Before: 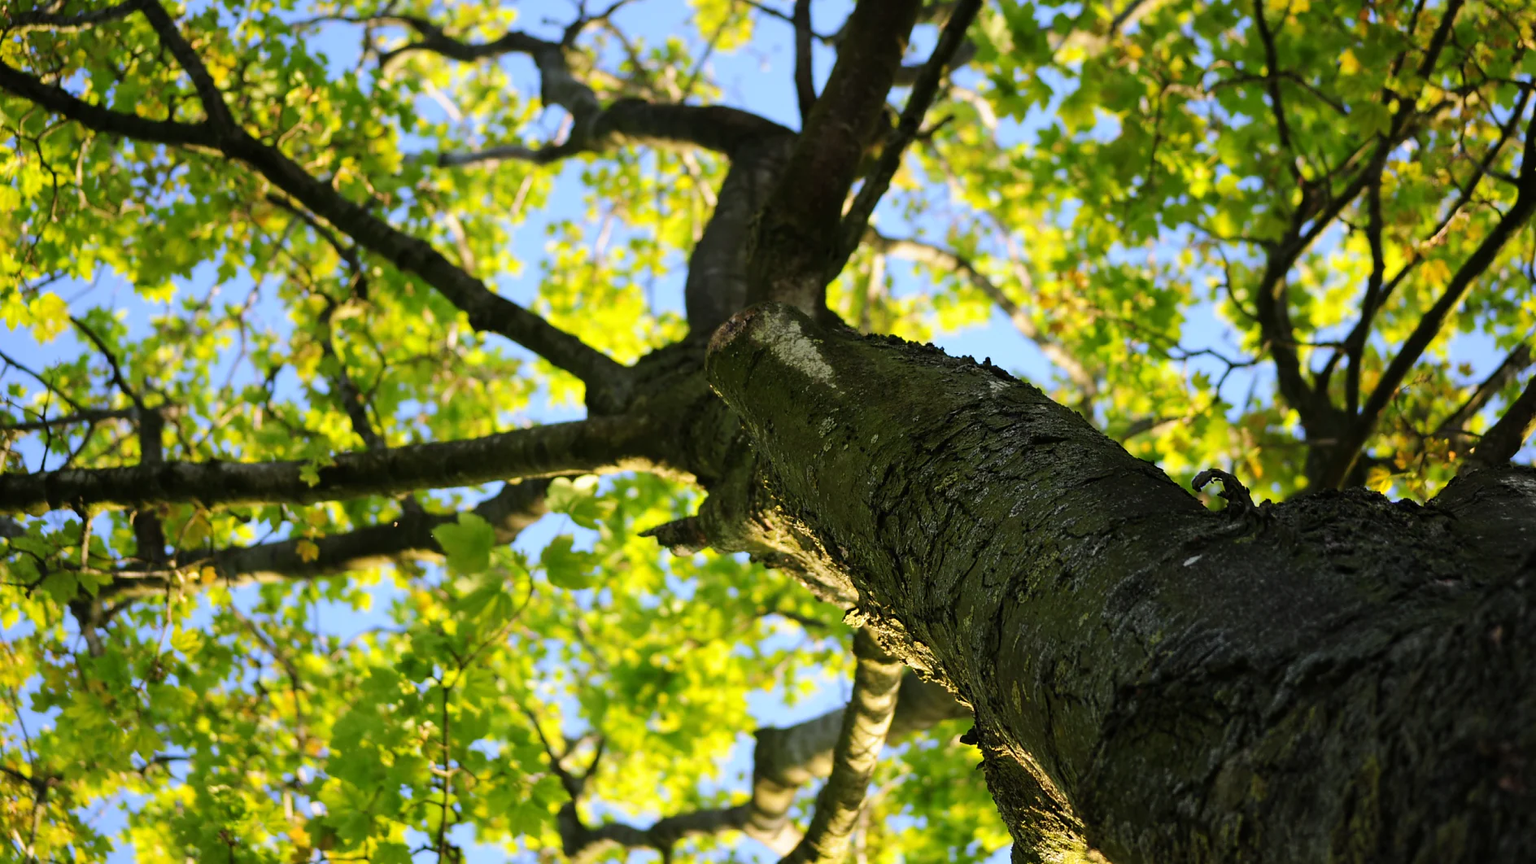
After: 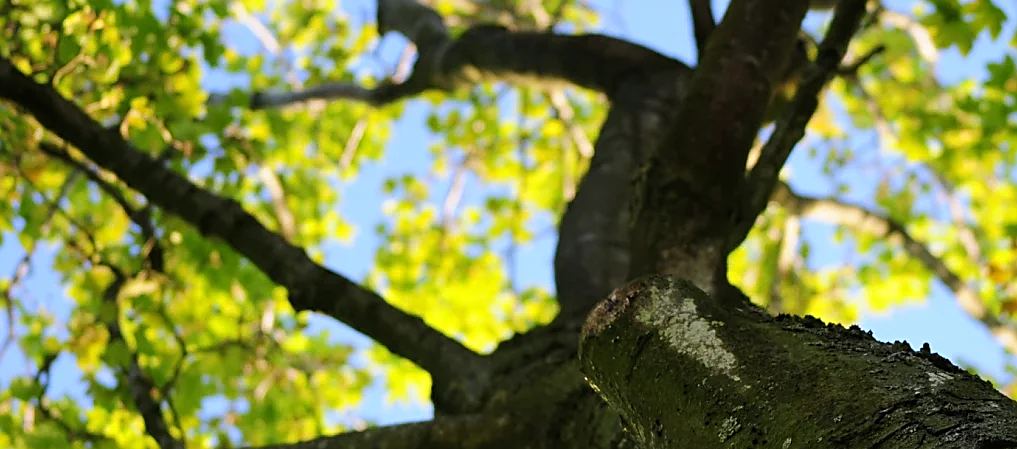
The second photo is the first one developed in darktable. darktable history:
crop: left 15.306%, top 9.065%, right 30.789%, bottom 48.638%
sharpen: on, module defaults
